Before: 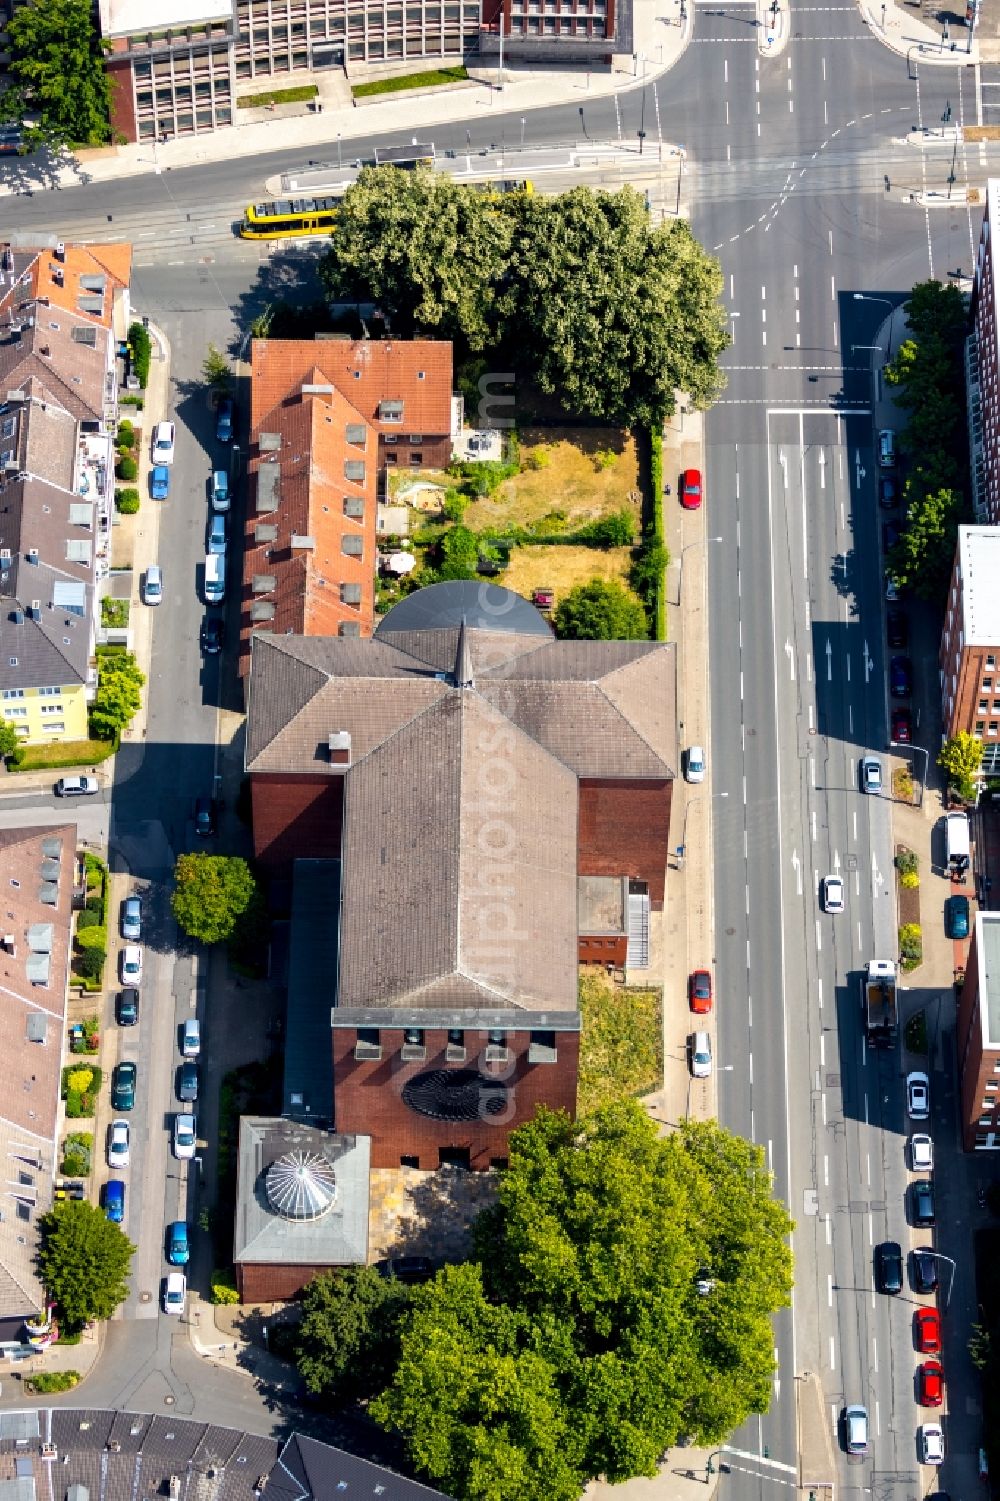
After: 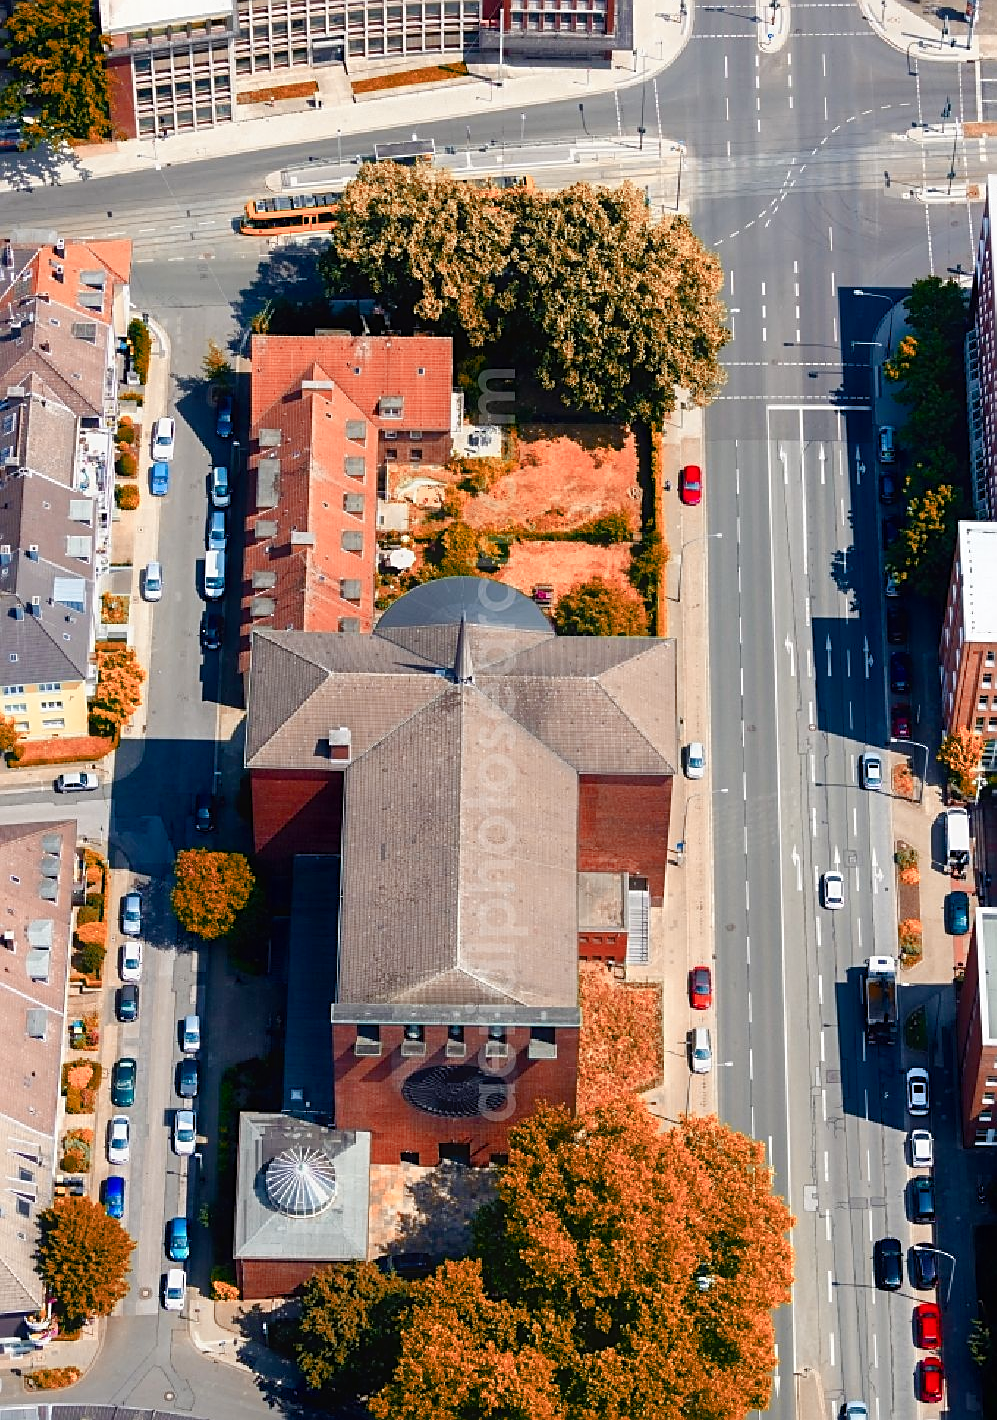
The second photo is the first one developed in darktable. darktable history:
crop: top 0.292%, right 0.26%, bottom 5.075%
sharpen: on, module defaults
color zones: curves: ch2 [(0, 0.5) (0.084, 0.497) (0.323, 0.335) (0.4, 0.497) (1, 0.5)]
color balance rgb: perceptual saturation grading › global saturation 20%, perceptual saturation grading › highlights -25.189%, perceptual saturation grading › shadows 50.21%
contrast equalizer: y [[0.6 ×6], [0.55 ×6], [0 ×6], [0 ×6], [0 ×6]], mix -0.318
